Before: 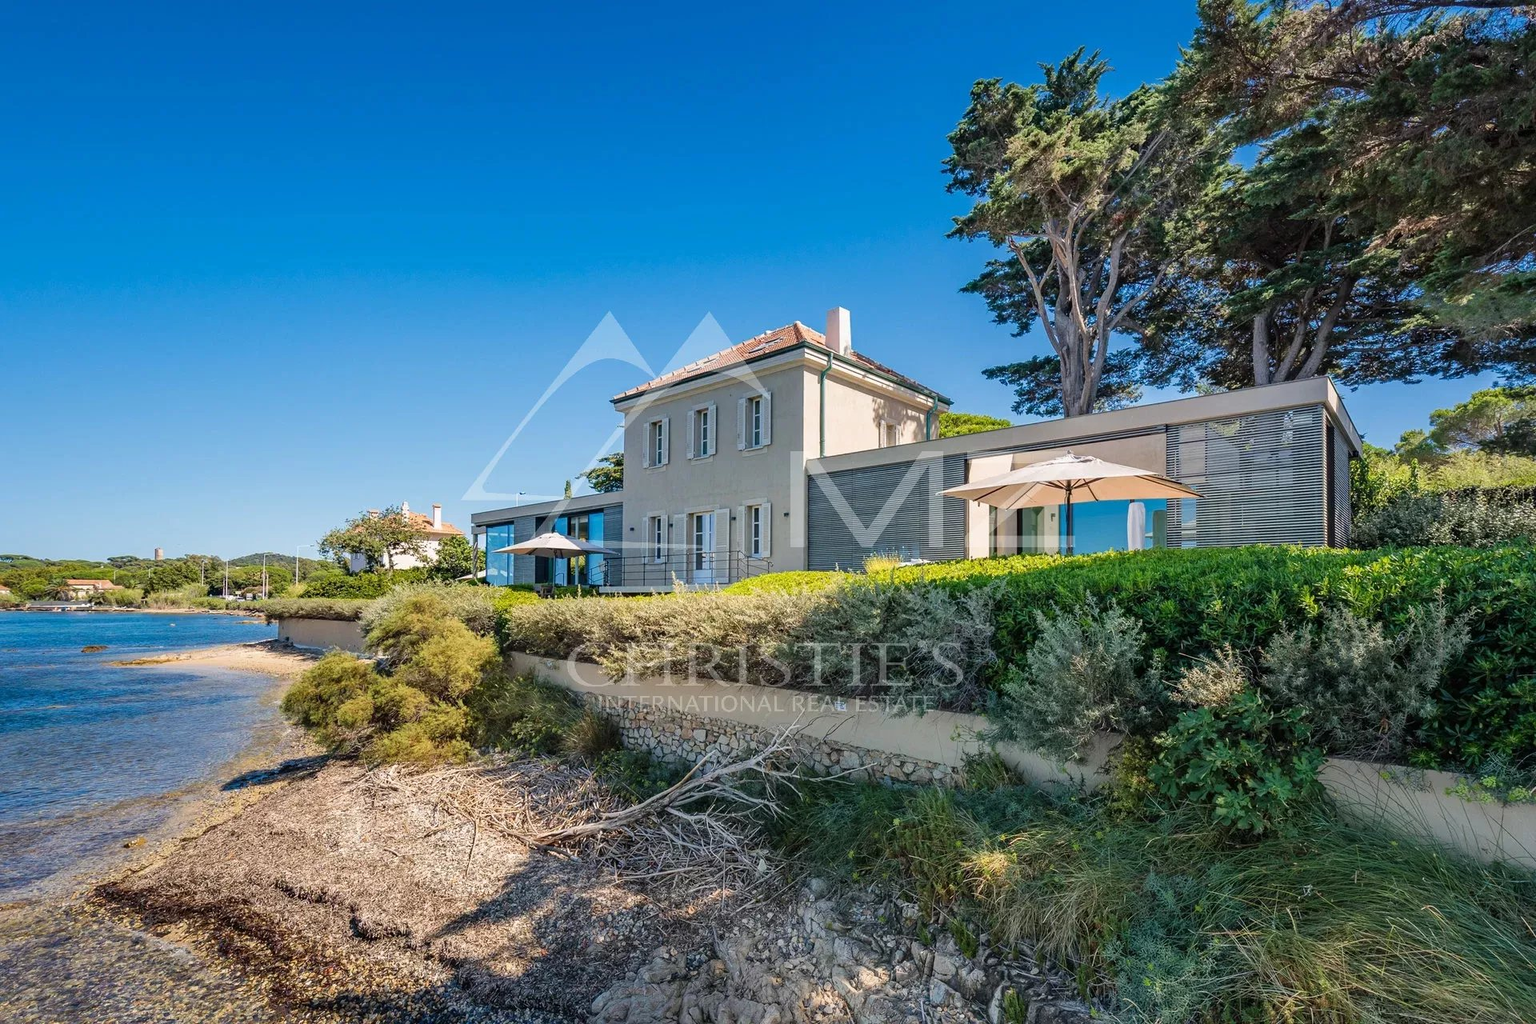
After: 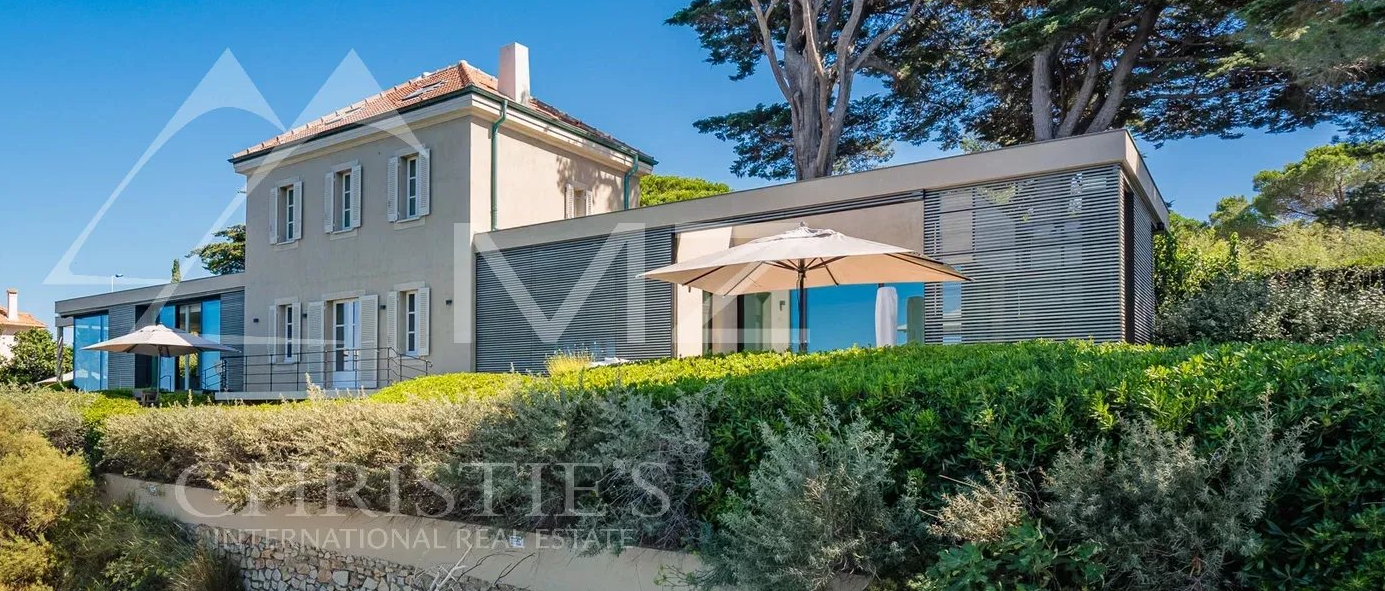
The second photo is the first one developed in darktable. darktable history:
crop and rotate: left 27.817%, top 26.69%, bottom 27.135%
